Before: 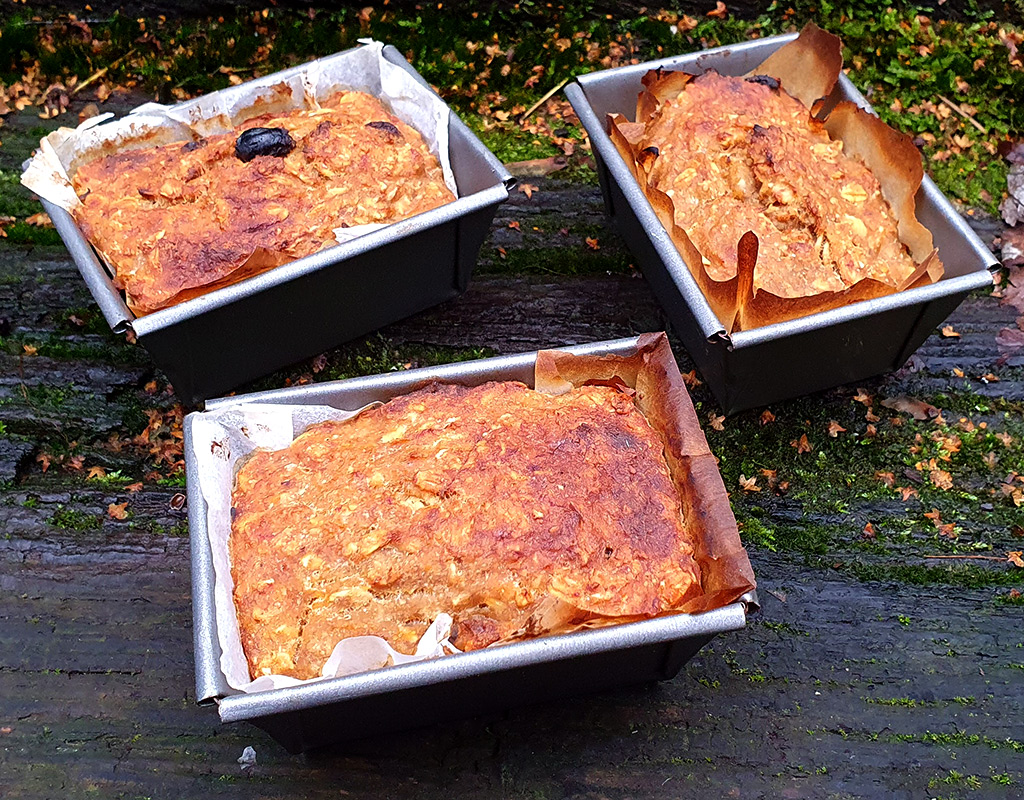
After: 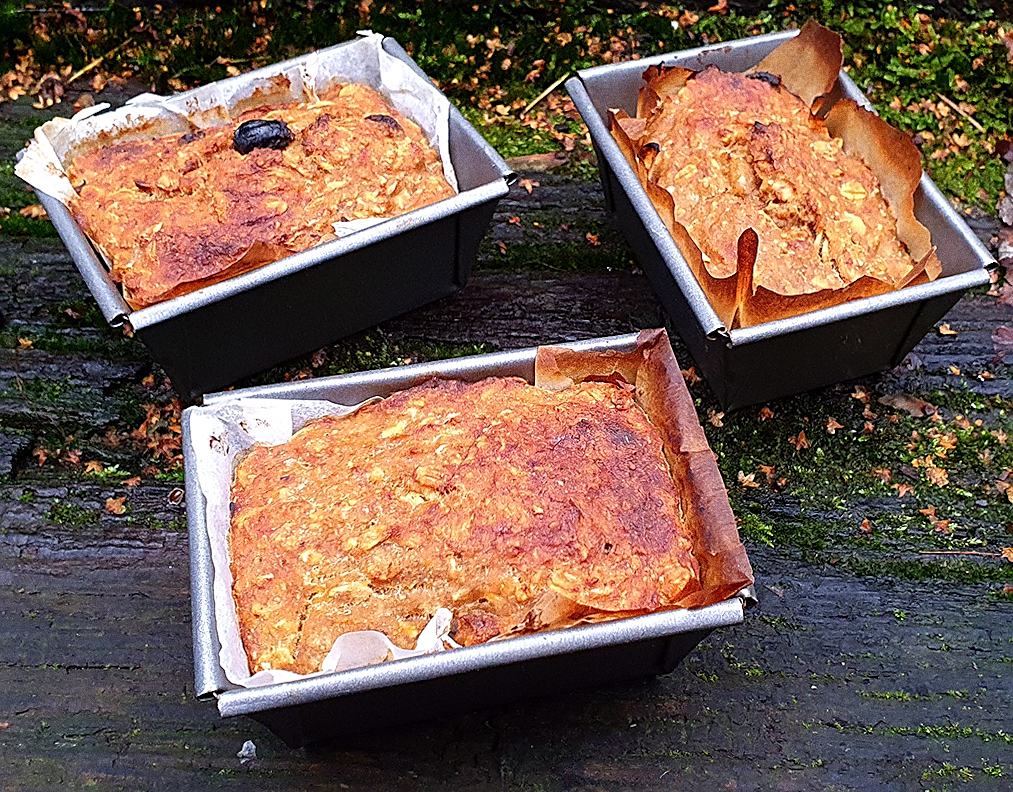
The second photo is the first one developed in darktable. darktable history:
grain: coarseness 0.09 ISO, strength 40%
exposure: compensate highlight preservation false
rotate and perspective: rotation 0.174°, lens shift (vertical) 0.013, lens shift (horizontal) 0.019, shear 0.001, automatic cropping original format, crop left 0.007, crop right 0.991, crop top 0.016, crop bottom 0.997
sharpen: on, module defaults
